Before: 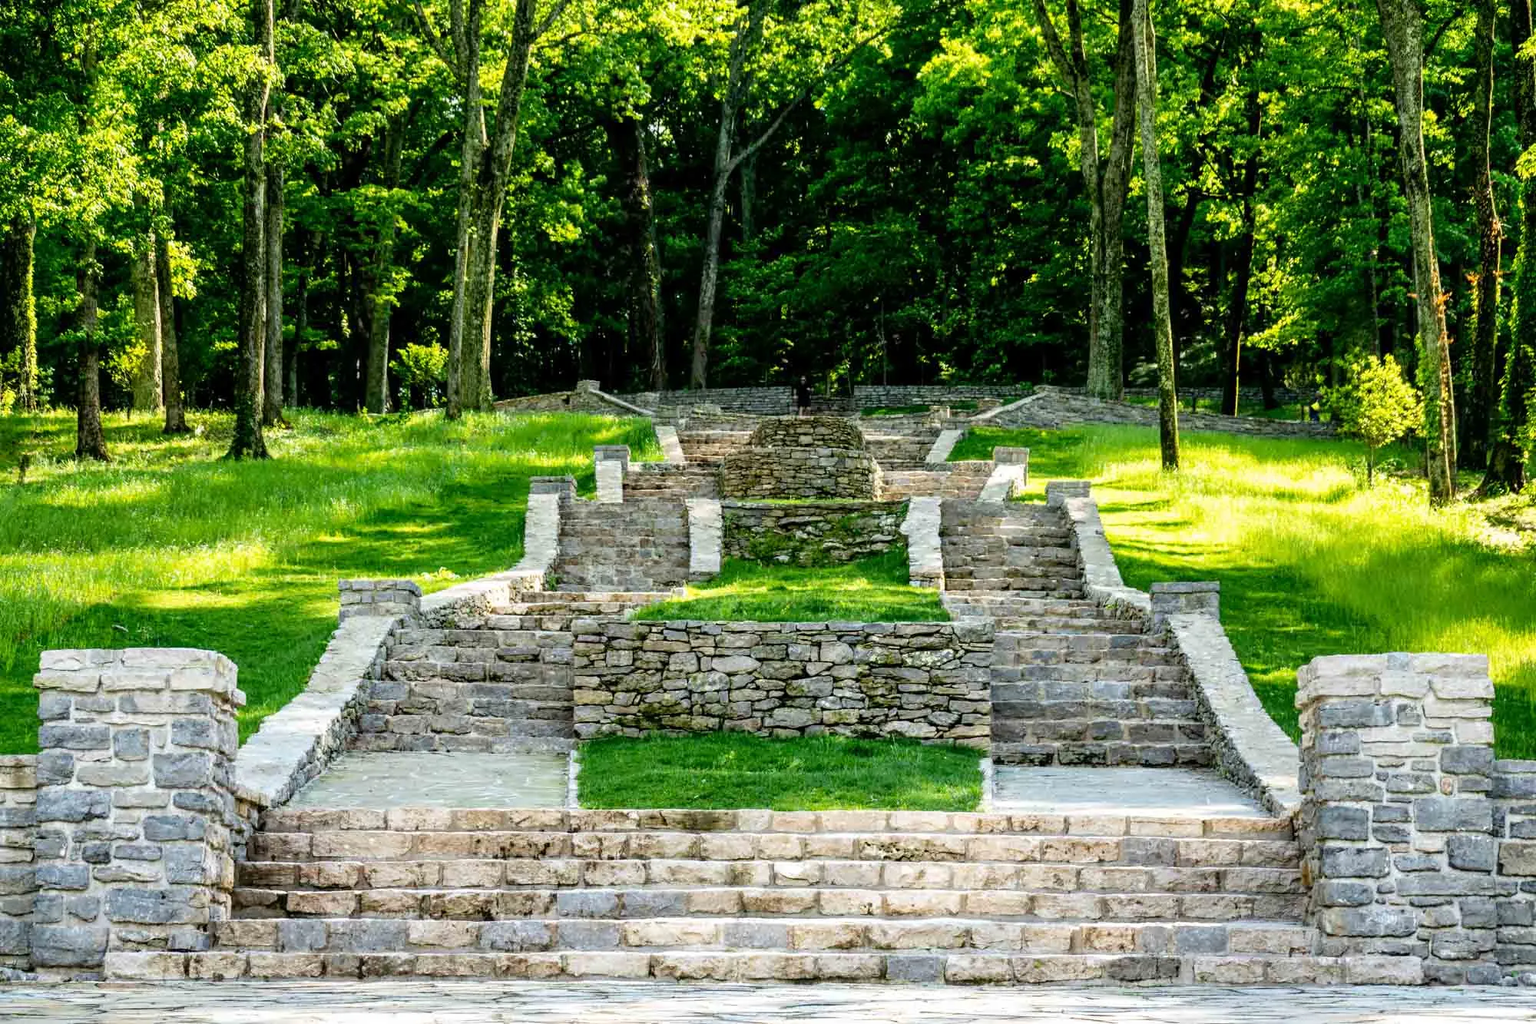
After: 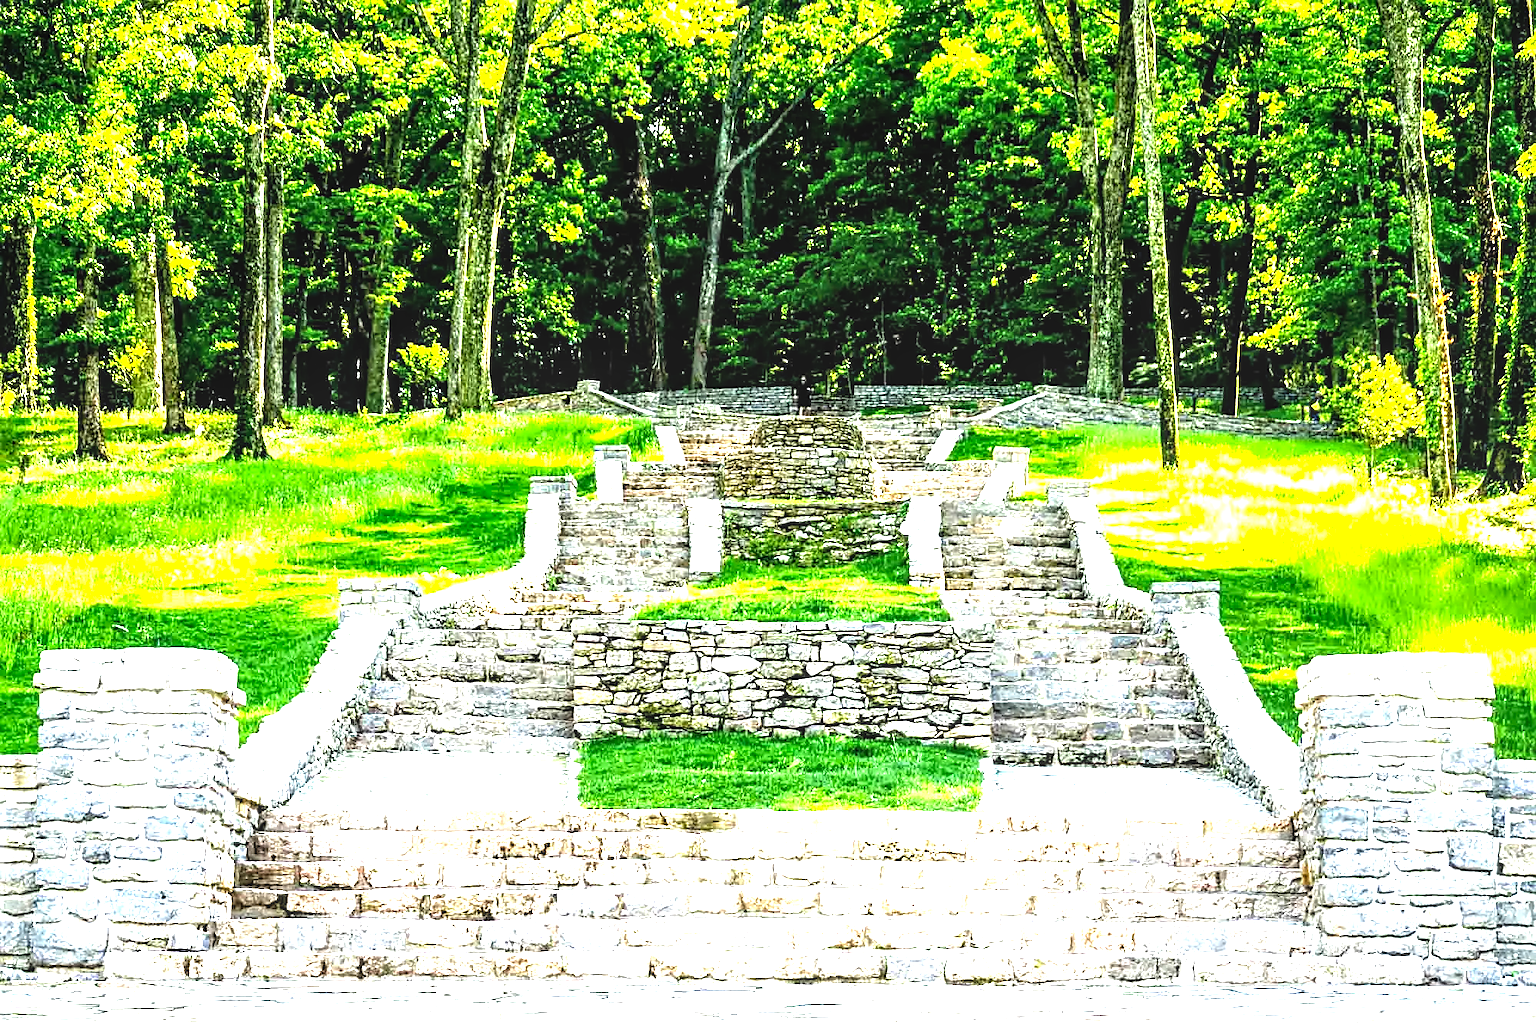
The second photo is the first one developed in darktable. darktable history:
local contrast: on, module defaults
exposure: exposure 0.6 EV, compensate exposure bias true, compensate highlight preservation false
sharpen: on, module defaults
tone equalizer: edges refinement/feathering 500, mask exposure compensation -1.57 EV, preserve details no
levels: levels [0.012, 0.367, 0.697]
